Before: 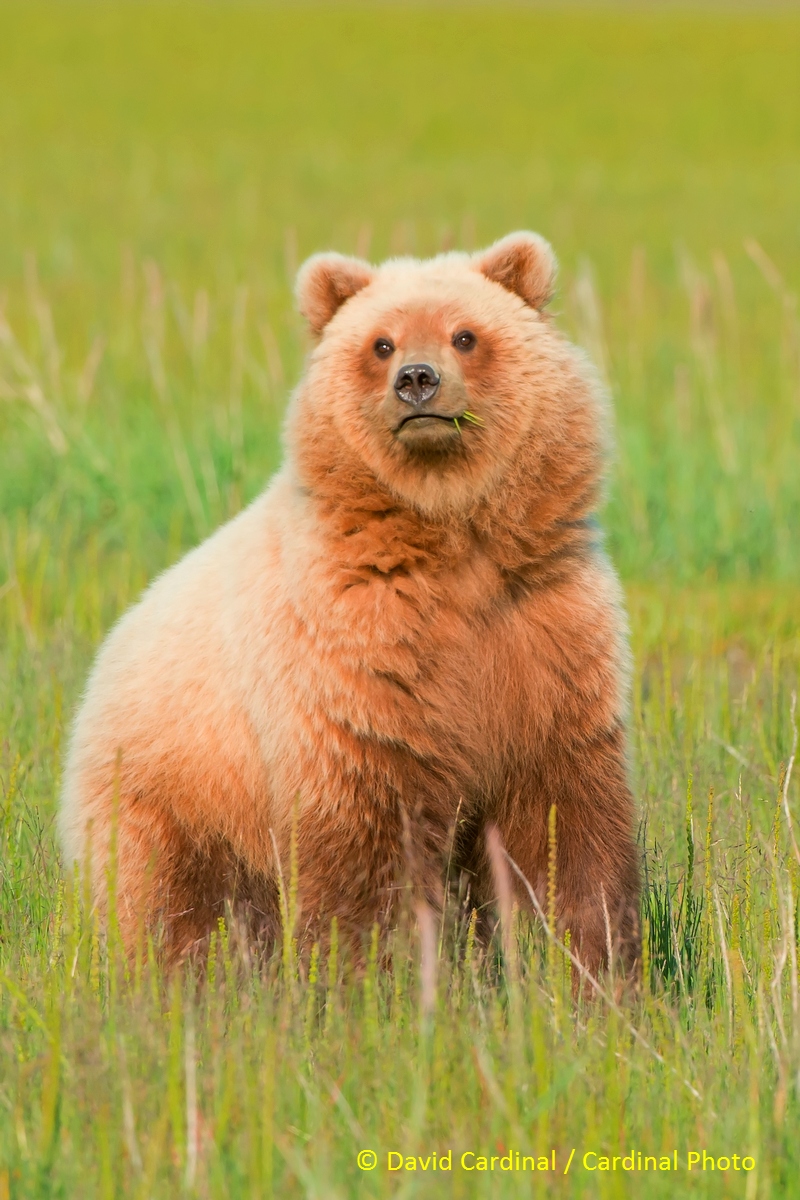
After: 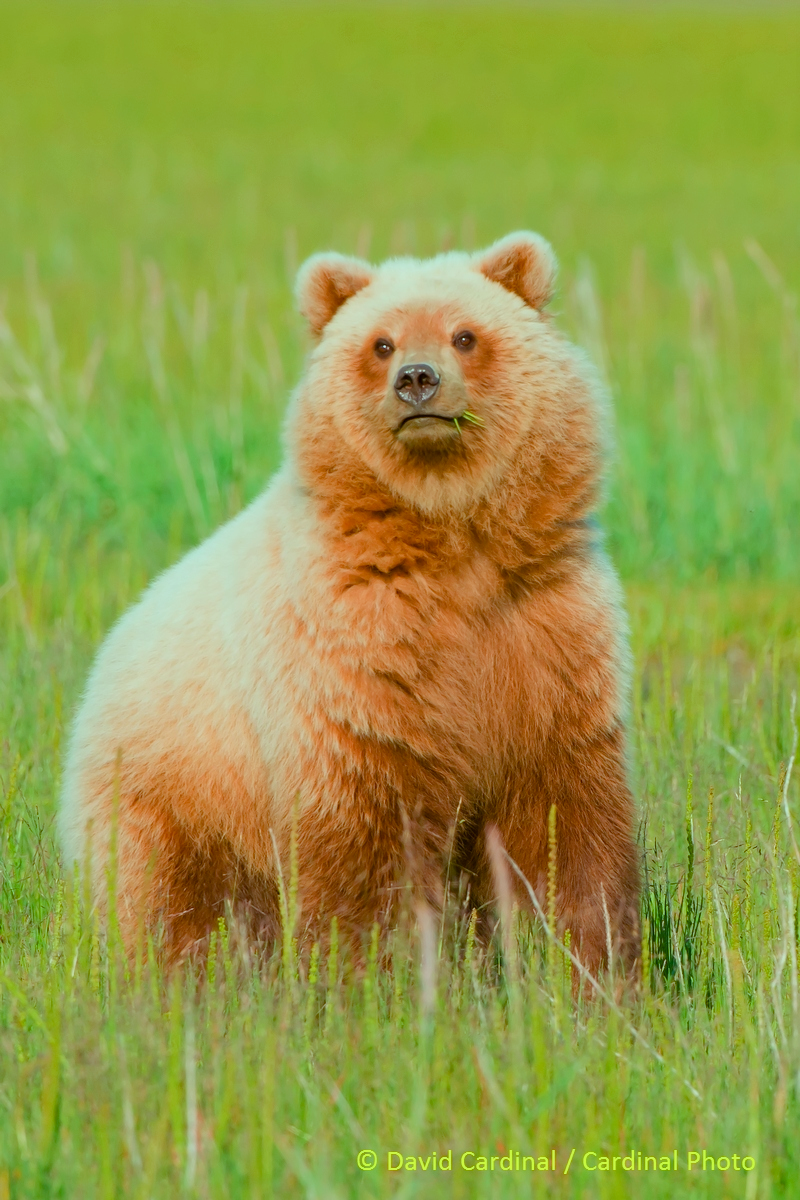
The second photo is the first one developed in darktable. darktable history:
color balance rgb: highlights gain › chroma 4.008%, highlights gain › hue 199.91°, perceptual saturation grading › global saturation 20%, perceptual saturation grading › highlights -25.878%, perceptual saturation grading › shadows 24.019%, contrast -10.072%
